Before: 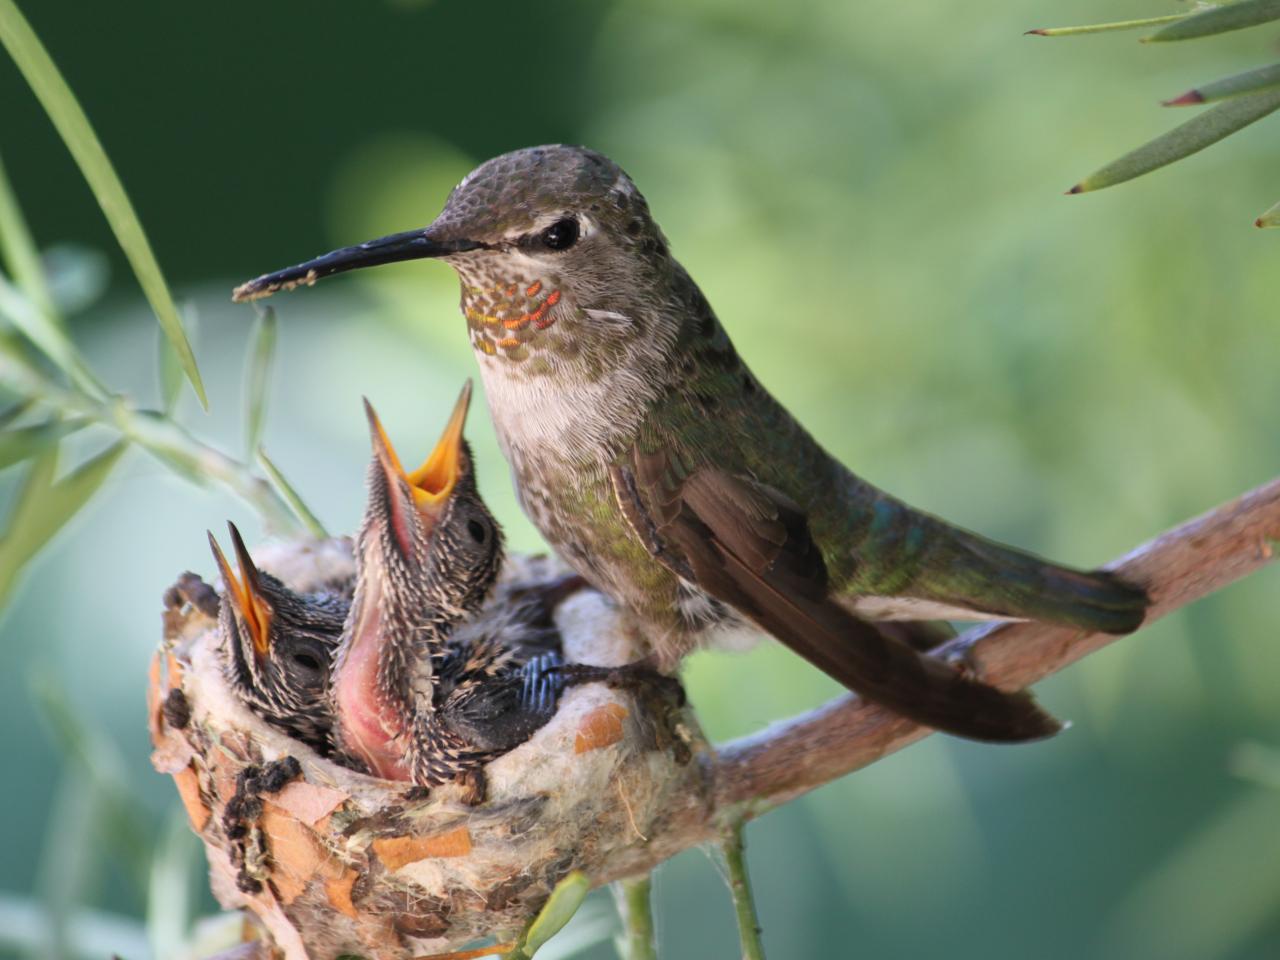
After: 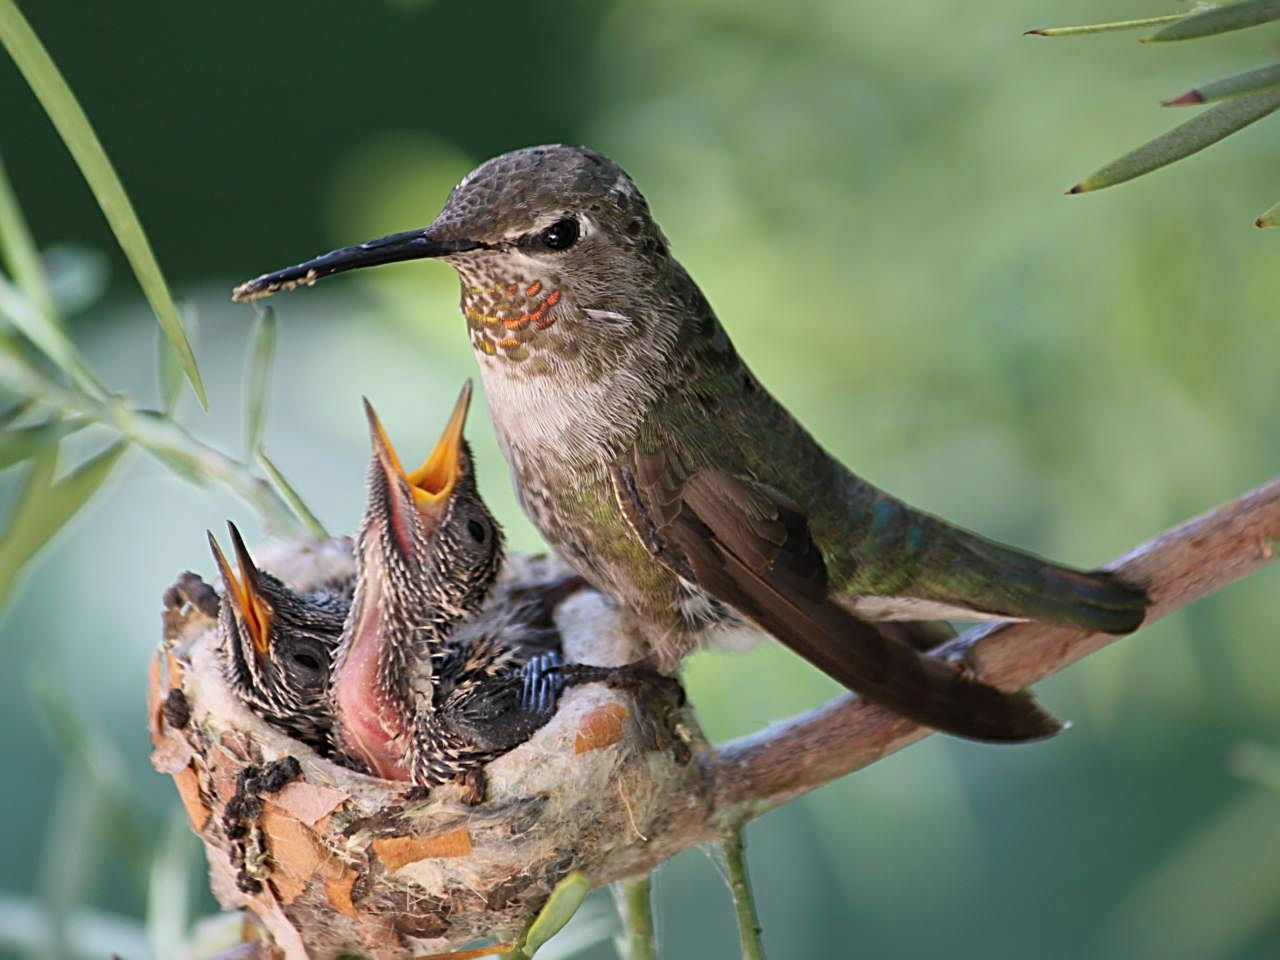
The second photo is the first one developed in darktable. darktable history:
shadows and highlights: radius 125.46, shadows 30.51, highlights -30.51, low approximation 0.01, soften with gaussian
exposure: black level correction 0.001, exposure -0.125 EV, compensate exposure bias true, compensate highlight preservation false
sharpen: radius 2.676, amount 0.669
